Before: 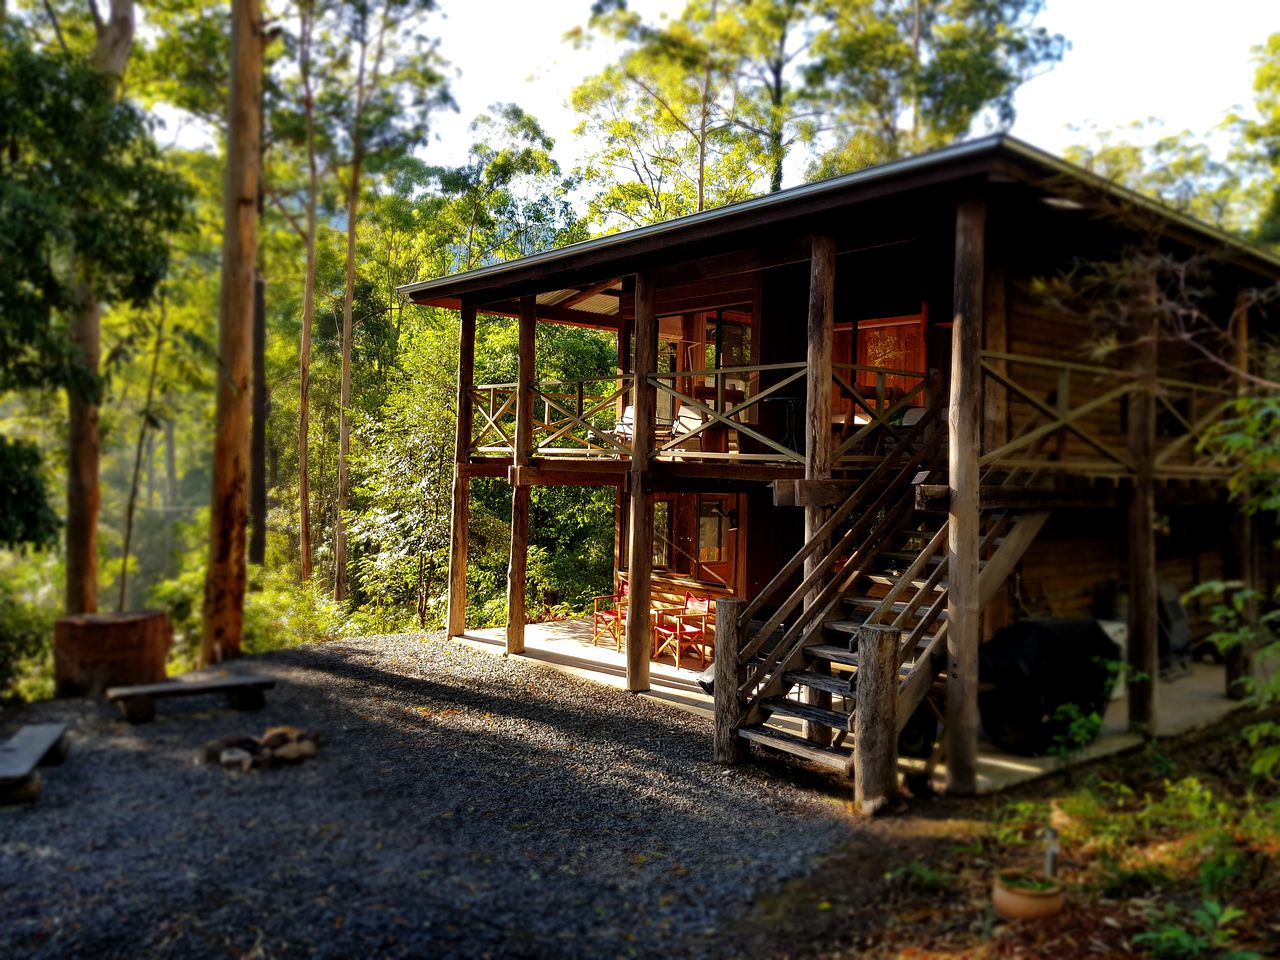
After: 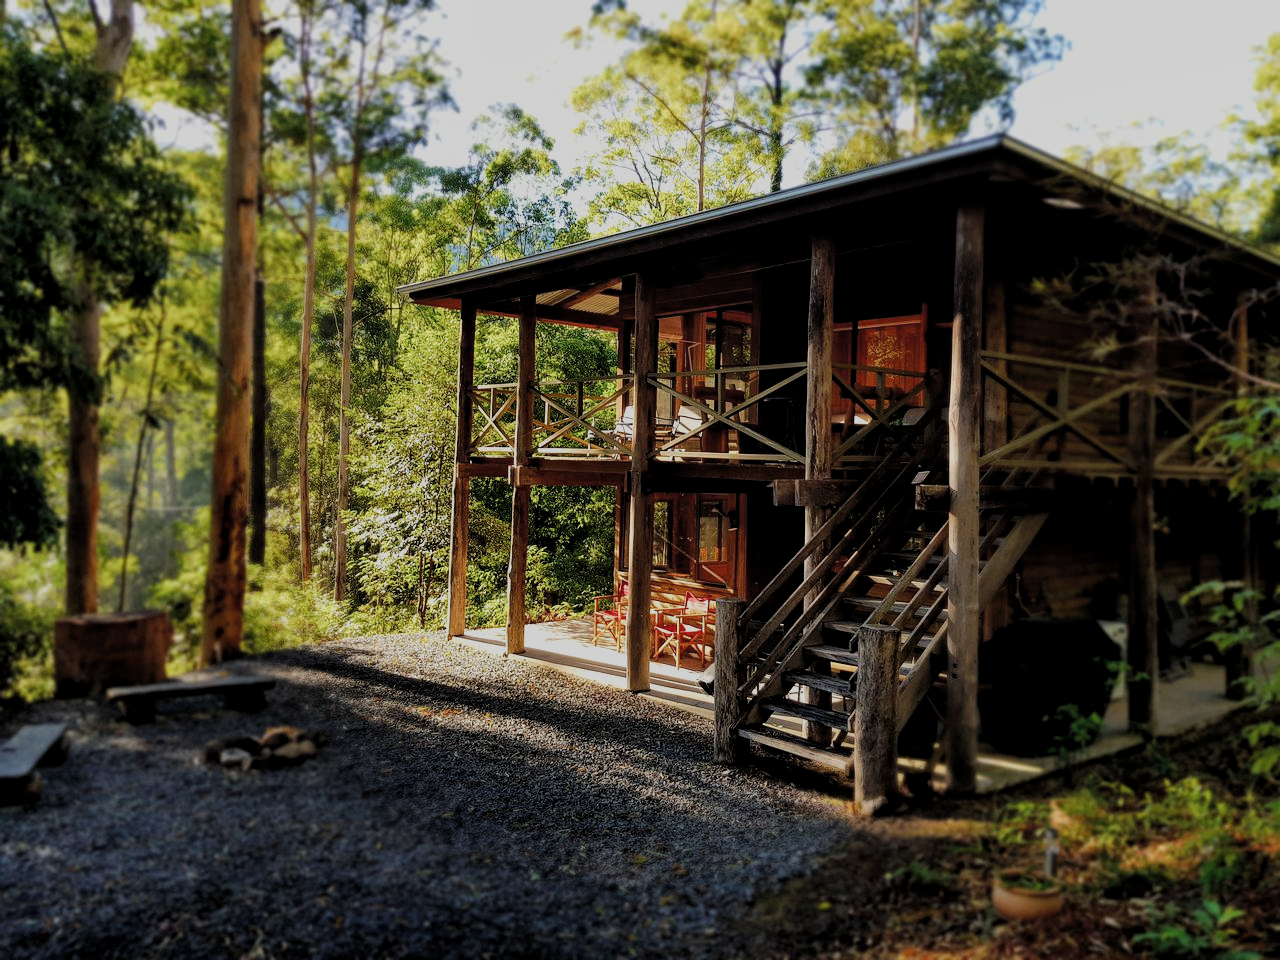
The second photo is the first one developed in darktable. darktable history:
filmic rgb: black relative exposure -7.65 EV, white relative exposure 4.56 EV, hardness 3.61, color science v5 (2021), contrast in shadows safe, contrast in highlights safe
local contrast: highlights 103%, shadows 98%, detail 119%, midtone range 0.2
